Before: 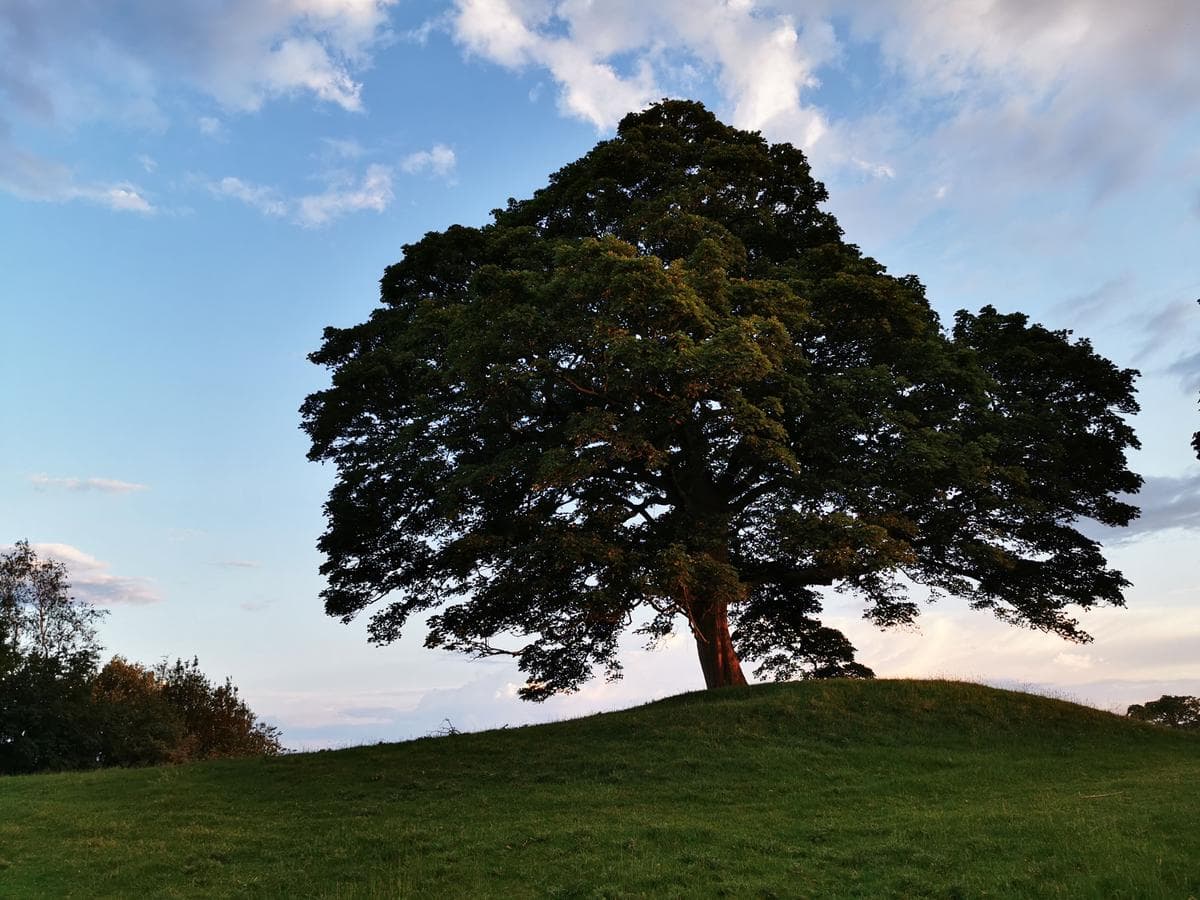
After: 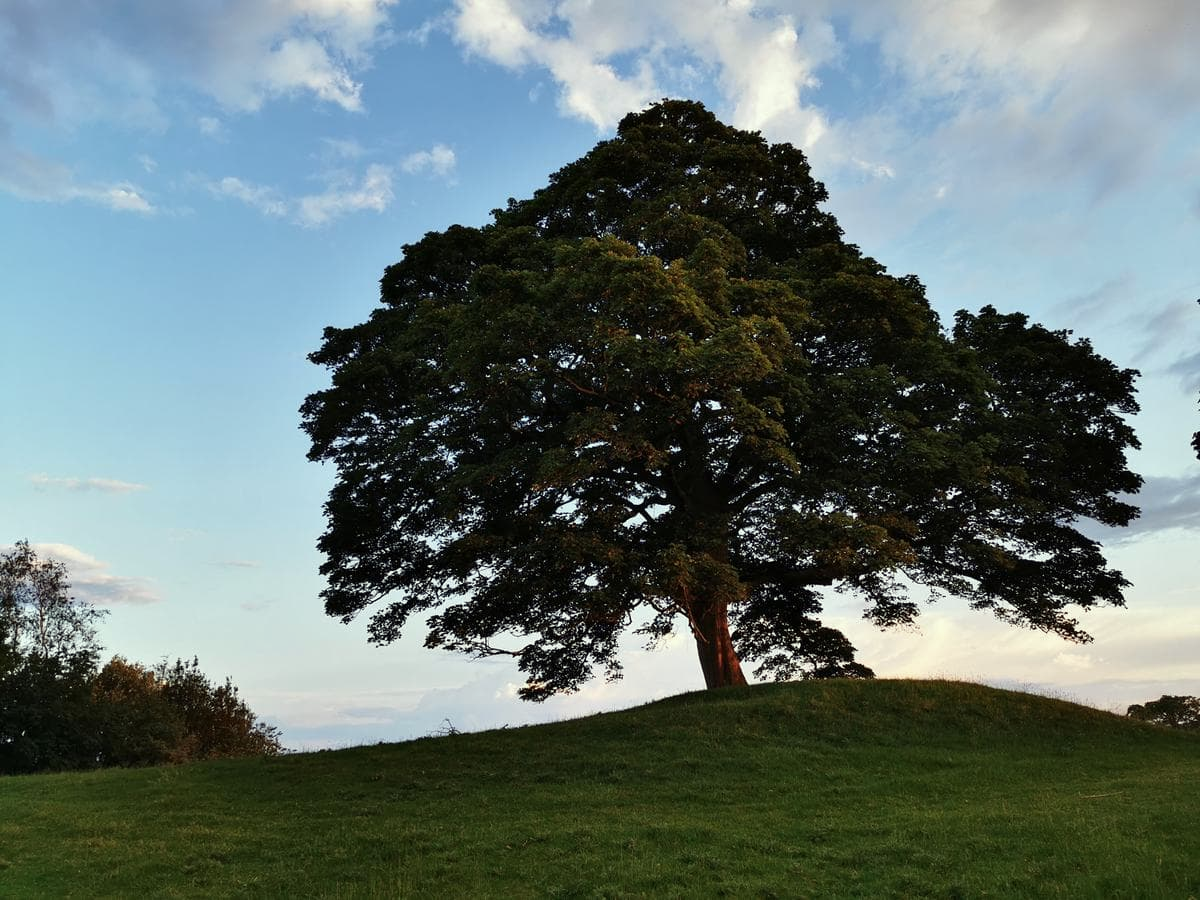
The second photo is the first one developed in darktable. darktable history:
color correction: highlights a* -4.71, highlights b* 5.04, saturation 0.943
